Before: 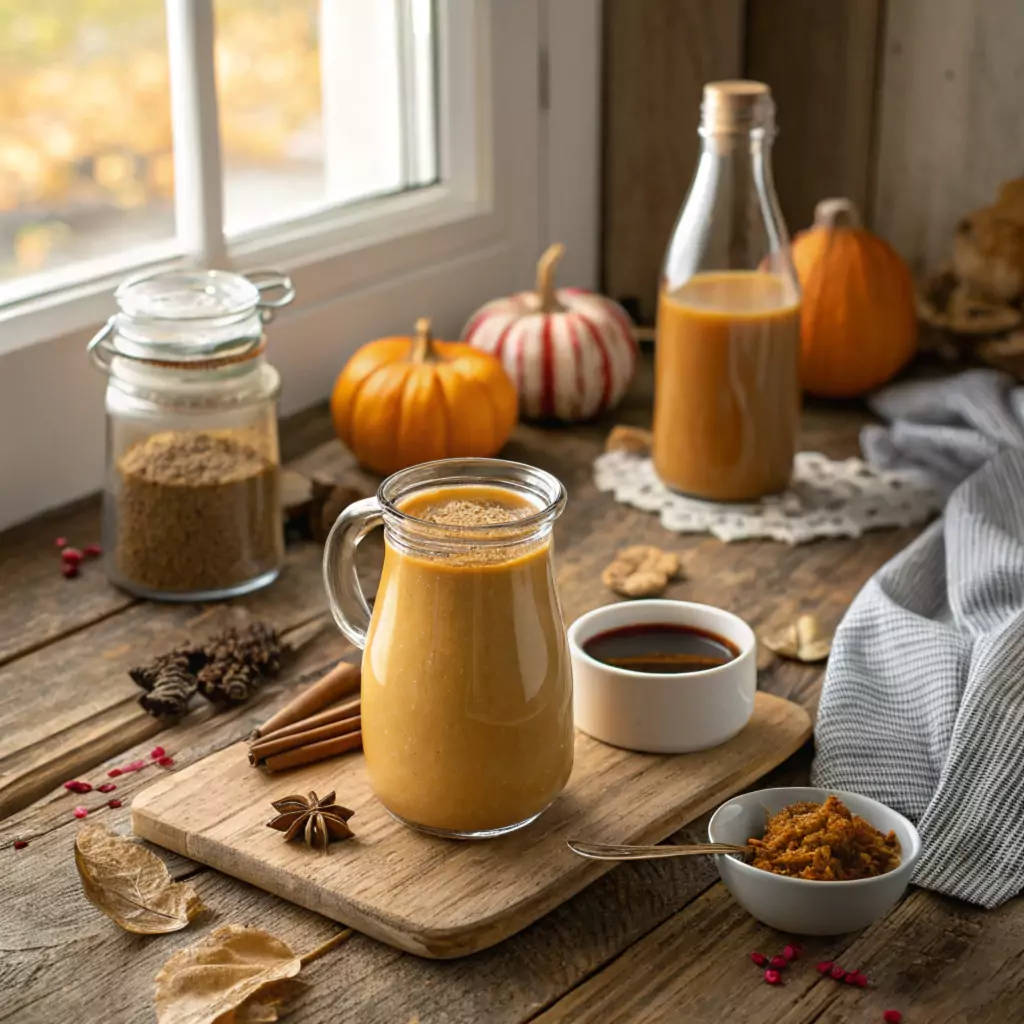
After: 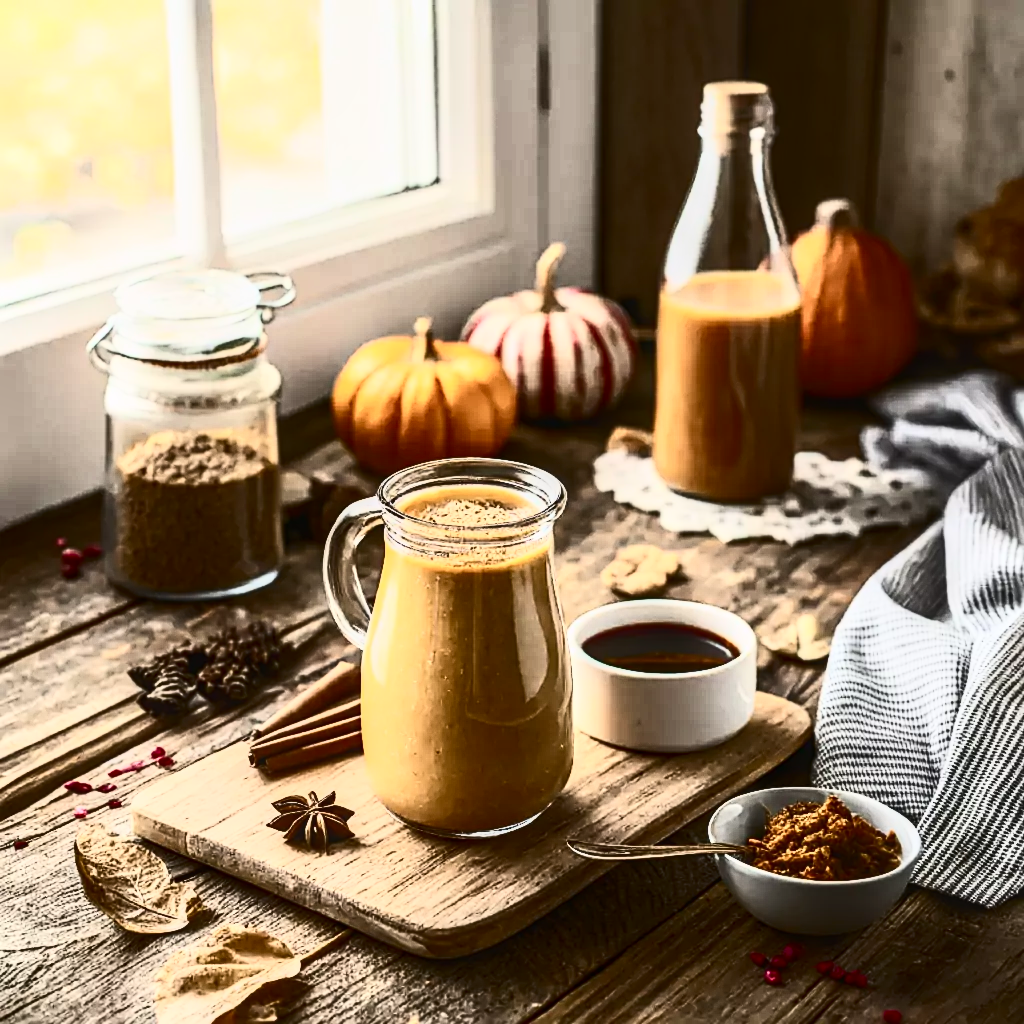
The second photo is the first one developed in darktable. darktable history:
local contrast: on, module defaults
sharpen: on, module defaults
contrast brightness saturation: contrast 0.93, brightness 0.202
